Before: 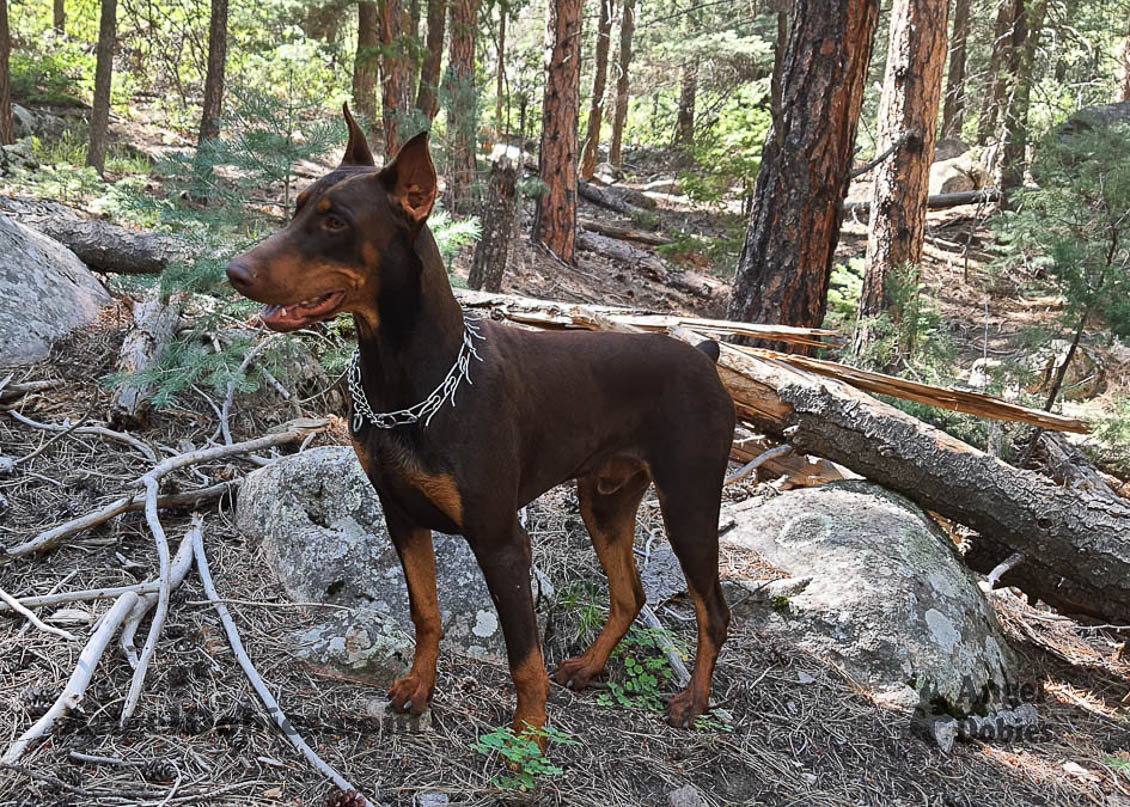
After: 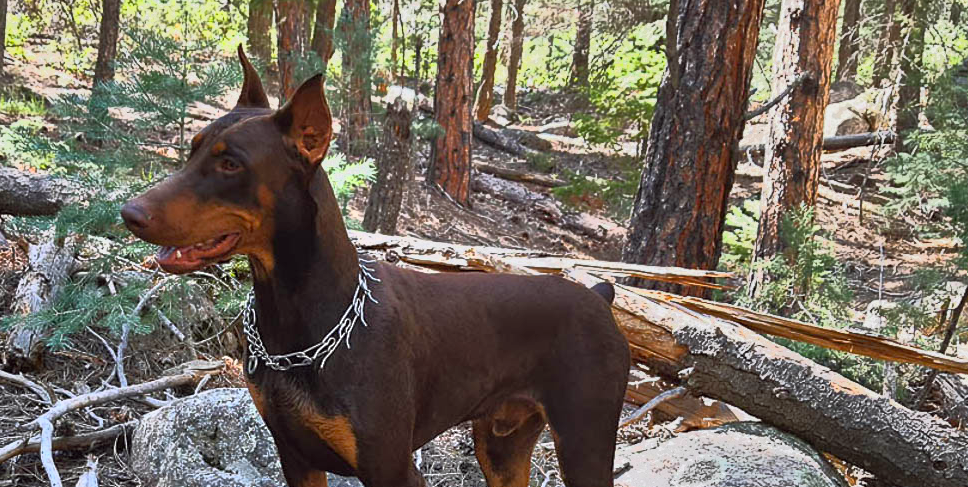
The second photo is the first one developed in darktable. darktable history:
crop and rotate: left 9.345%, top 7.22%, right 4.982%, bottom 32.331%
tone equalizer: -7 EV -0.63 EV, -6 EV 1 EV, -5 EV -0.45 EV, -4 EV 0.43 EV, -3 EV 0.41 EV, -2 EV 0.15 EV, -1 EV -0.15 EV, +0 EV -0.39 EV, smoothing diameter 25%, edges refinement/feathering 10, preserve details guided filter
color balance: lift [1, 1.001, 0.999, 1.001], gamma [1, 1.004, 1.007, 0.993], gain [1, 0.991, 0.987, 1.013], contrast 7.5%, contrast fulcrum 10%, output saturation 115%
